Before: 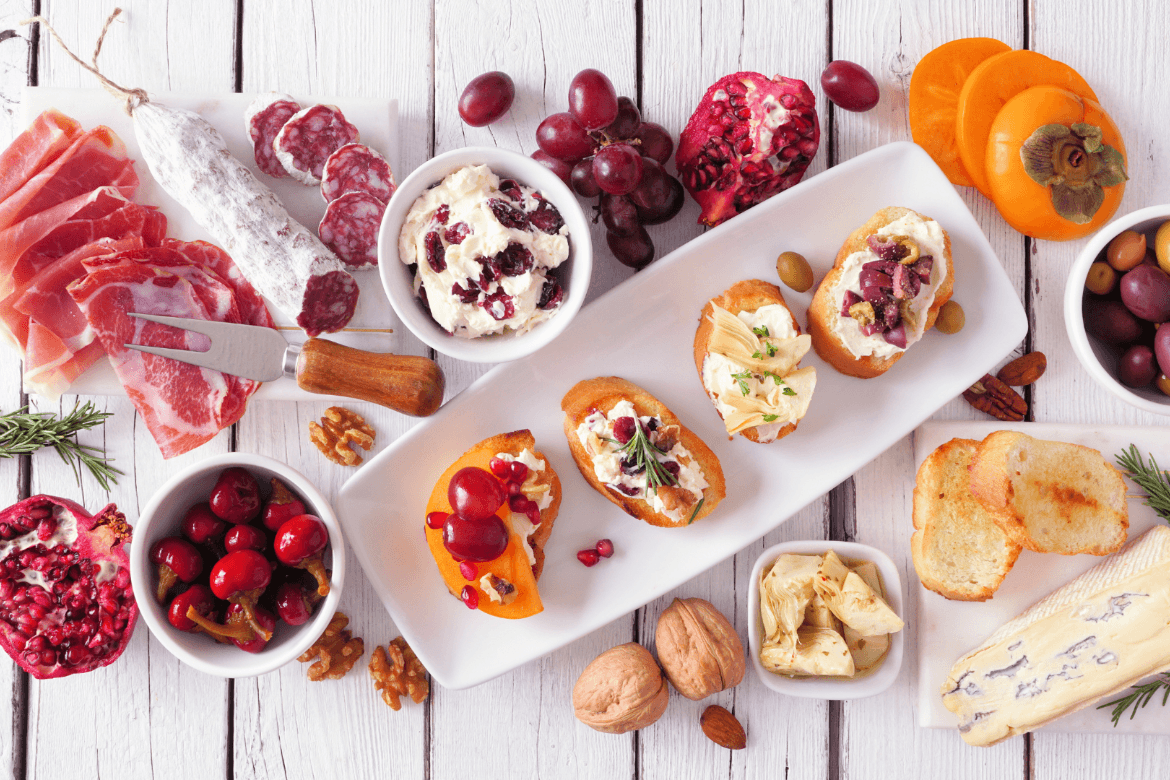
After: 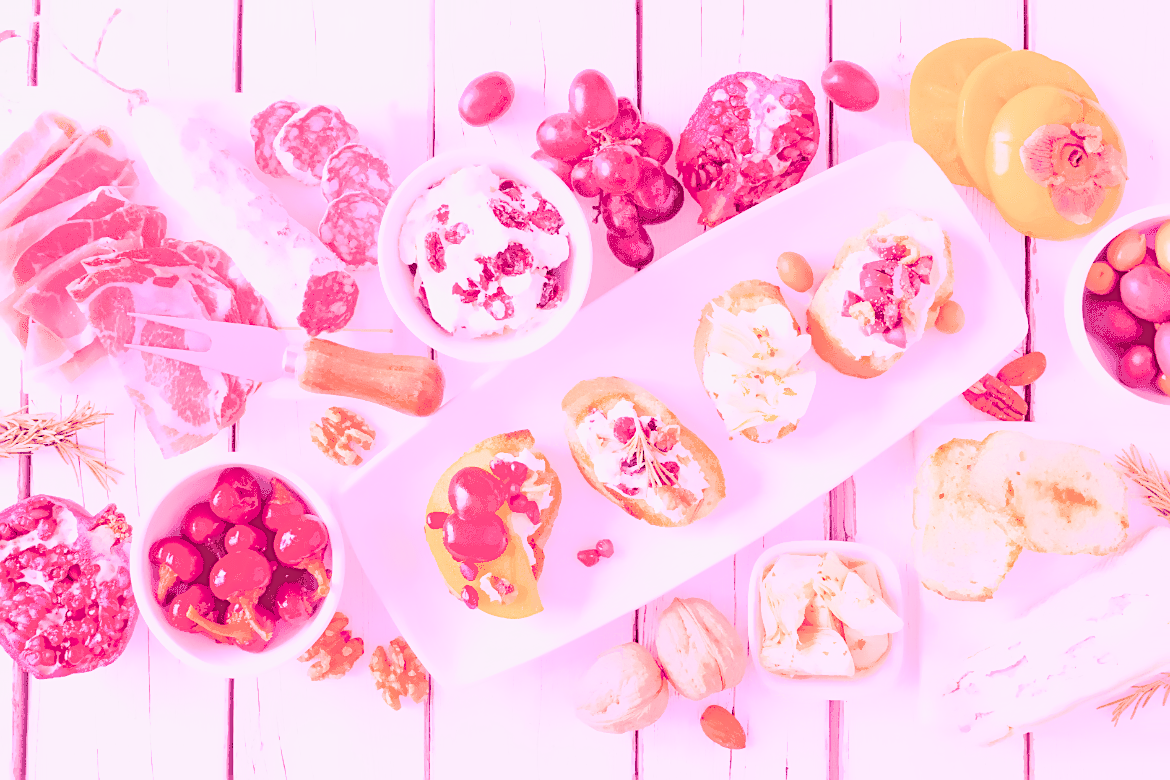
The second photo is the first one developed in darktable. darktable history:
haze removal: compatibility mode true, adaptive false
color balance rgb: linear chroma grading › global chroma 9%, perceptual saturation grading › global saturation 36%, perceptual saturation grading › shadows 35%, perceptual brilliance grading › global brilliance 15%, perceptual brilliance grading › shadows -35%, global vibrance 15%
exposure: black level correction 0, exposure 0.953 EV, compensate exposure bias true, compensate highlight preservation false
filmic rgb: black relative exposure -7.15 EV, white relative exposure 5.36 EV, hardness 3.02, color science v6 (2022)
highlight reconstruction: iterations 1, diameter of reconstruction 64 px
lens correction: scale 1.01, crop 1, focal 85, aperture 2.8, distance 7.77, camera "Canon EOS RP", lens "Canon RF 85mm F2 MACRO IS STM"
sharpen: on, module defaults
tone equalizer "relight: fill-in": -7 EV 0.15 EV, -6 EV 0.6 EV, -5 EV 1.15 EV, -4 EV 1.33 EV, -3 EV 1.15 EV, -2 EV 0.6 EV, -1 EV 0.15 EV, mask exposure compensation -0.5 EV
white balance: red 2.061, blue 1.59
denoise (profiled): preserve shadows 1.45, scattering 0.004, a [-1, 0, 0], compensate highlight preservation false
